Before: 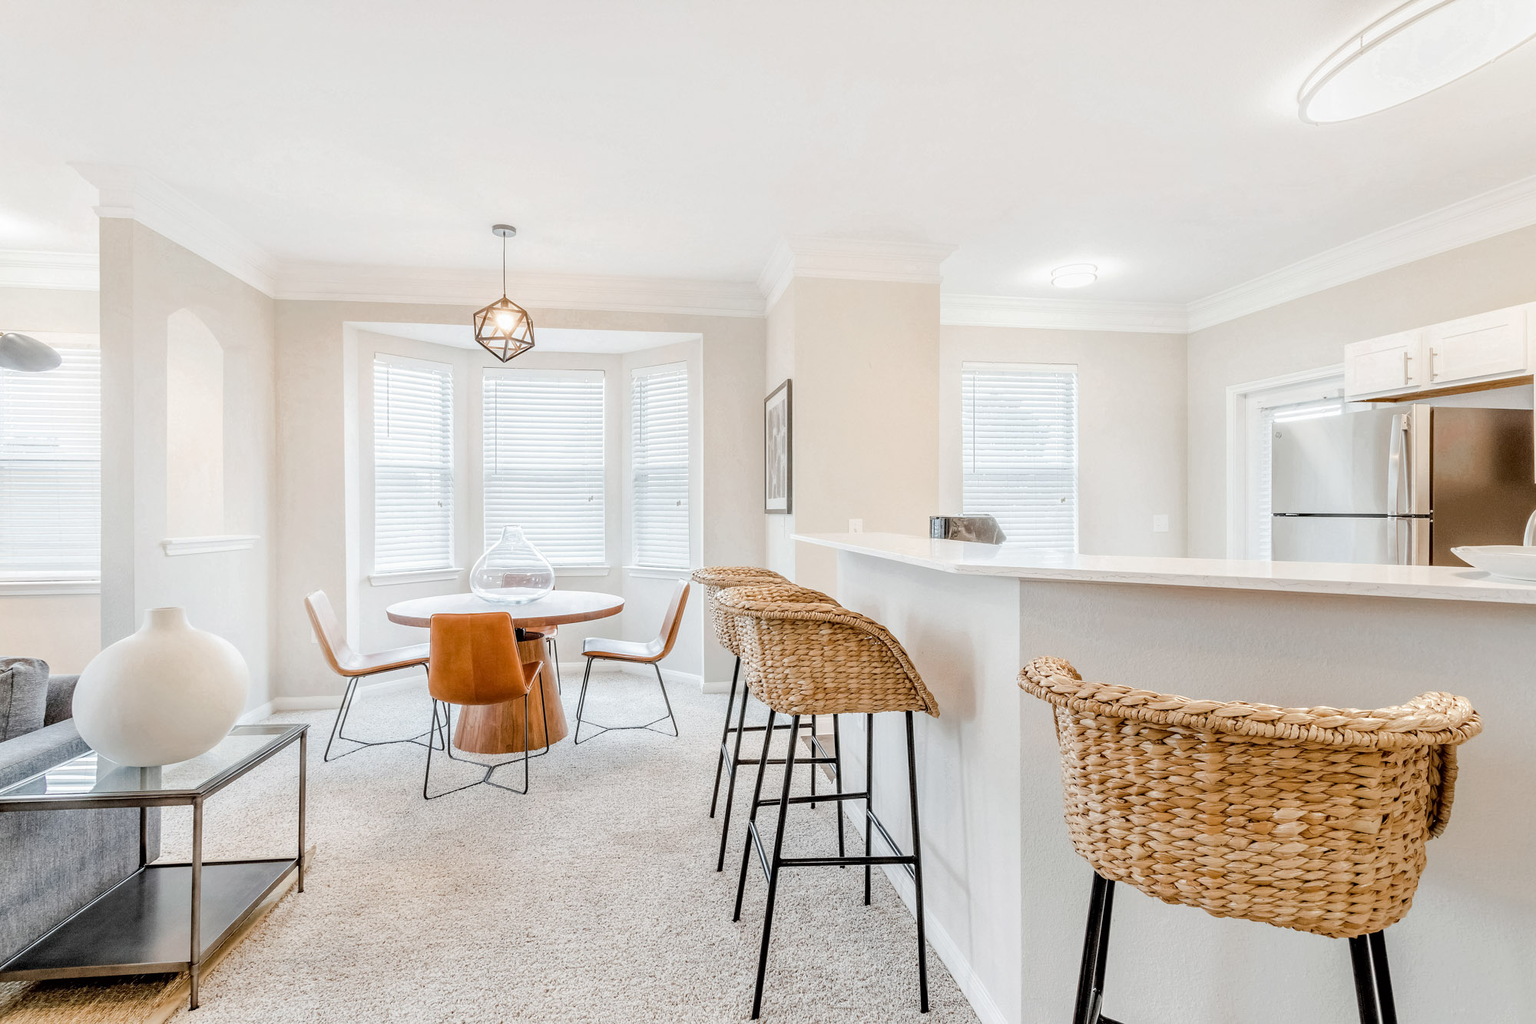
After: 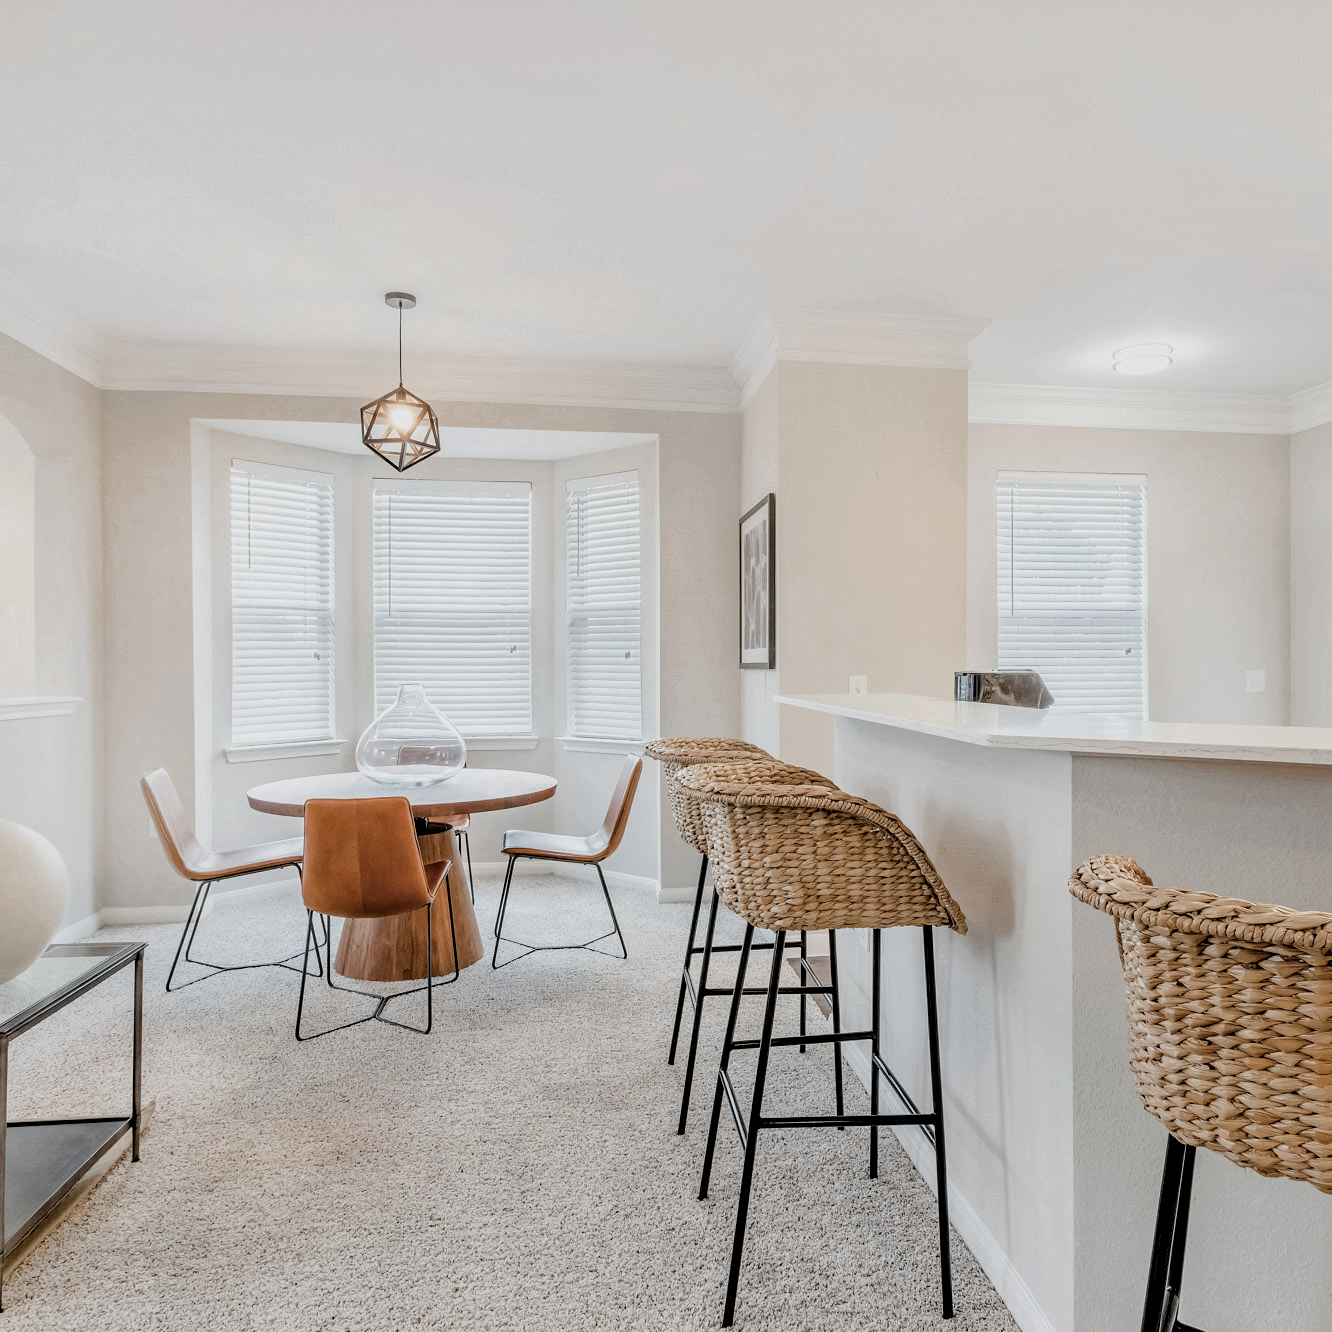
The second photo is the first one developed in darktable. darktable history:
crop and rotate: left 12.833%, right 20.526%
exposure: exposure -0.566 EV, compensate highlight preservation false
haze removal: compatibility mode true, adaptive false
filmic rgb: black relative exposure -8.74 EV, white relative exposure 2.68 EV, target black luminance 0%, target white luminance 99.899%, hardness 6.26, latitude 74.79%, contrast 1.317, highlights saturation mix -4.76%, color science v5 (2021), contrast in shadows safe, contrast in highlights safe
